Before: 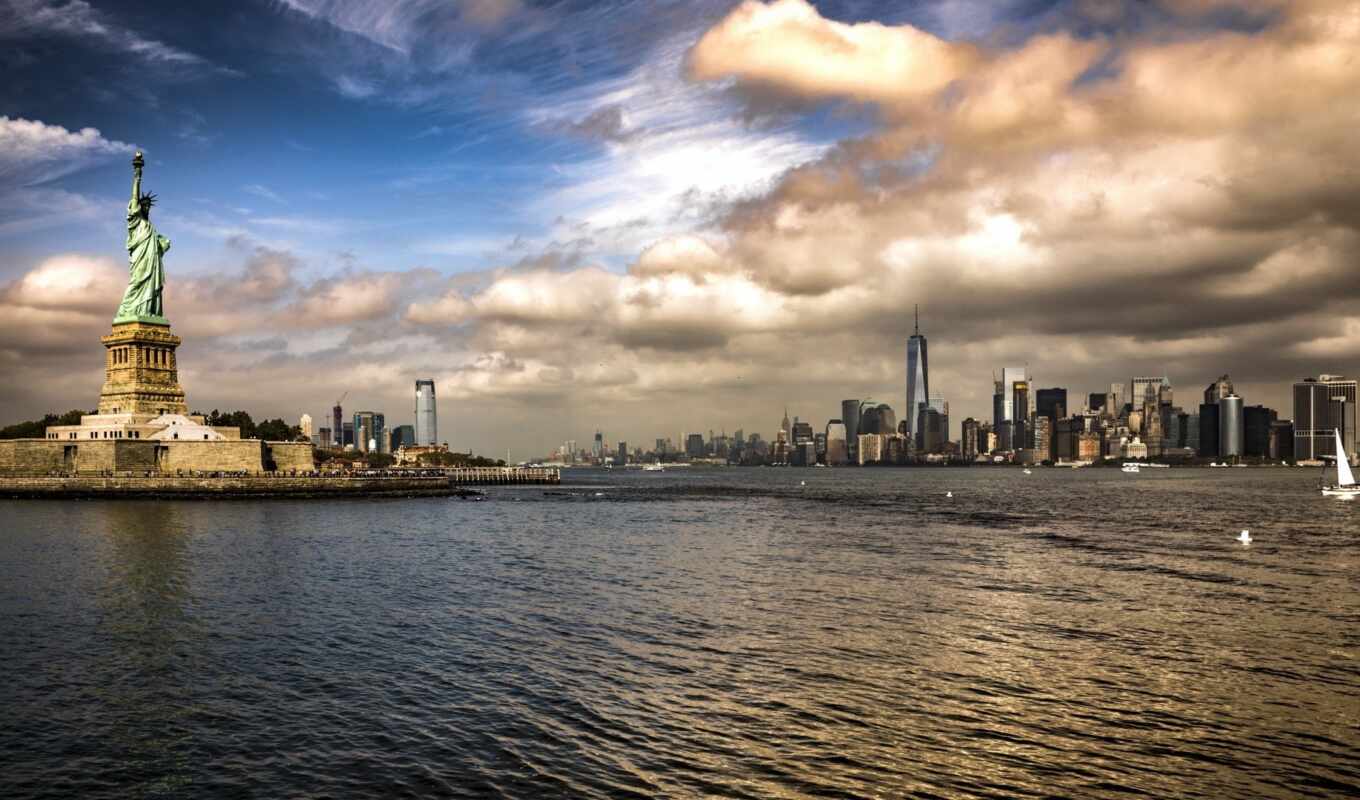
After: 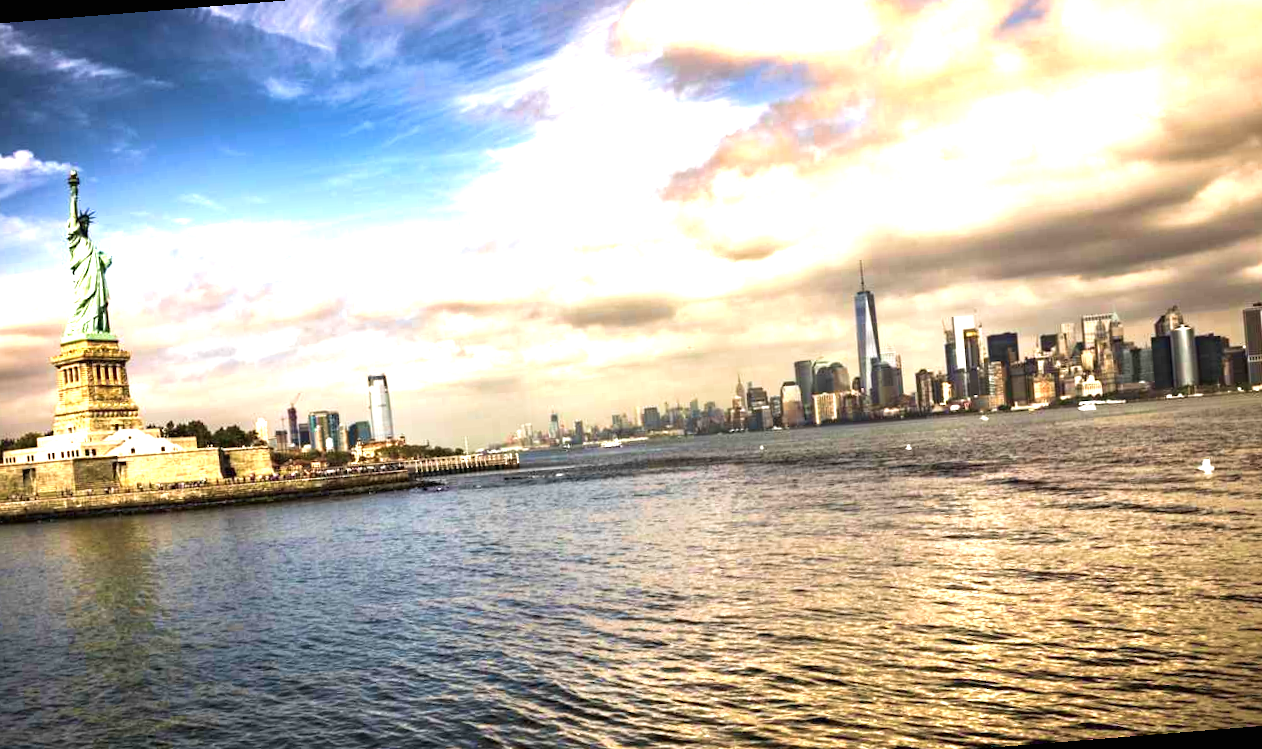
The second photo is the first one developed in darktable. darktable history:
rotate and perspective: rotation -4.57°, crop left 0.054, crop right 0.944, crop top 0.087, crop bottom 0.914
exposure: black level correction 0, exposure 1.45 EV, compensate exposure bias true, compensate highlight preservation false
velvia: on, module defaults
